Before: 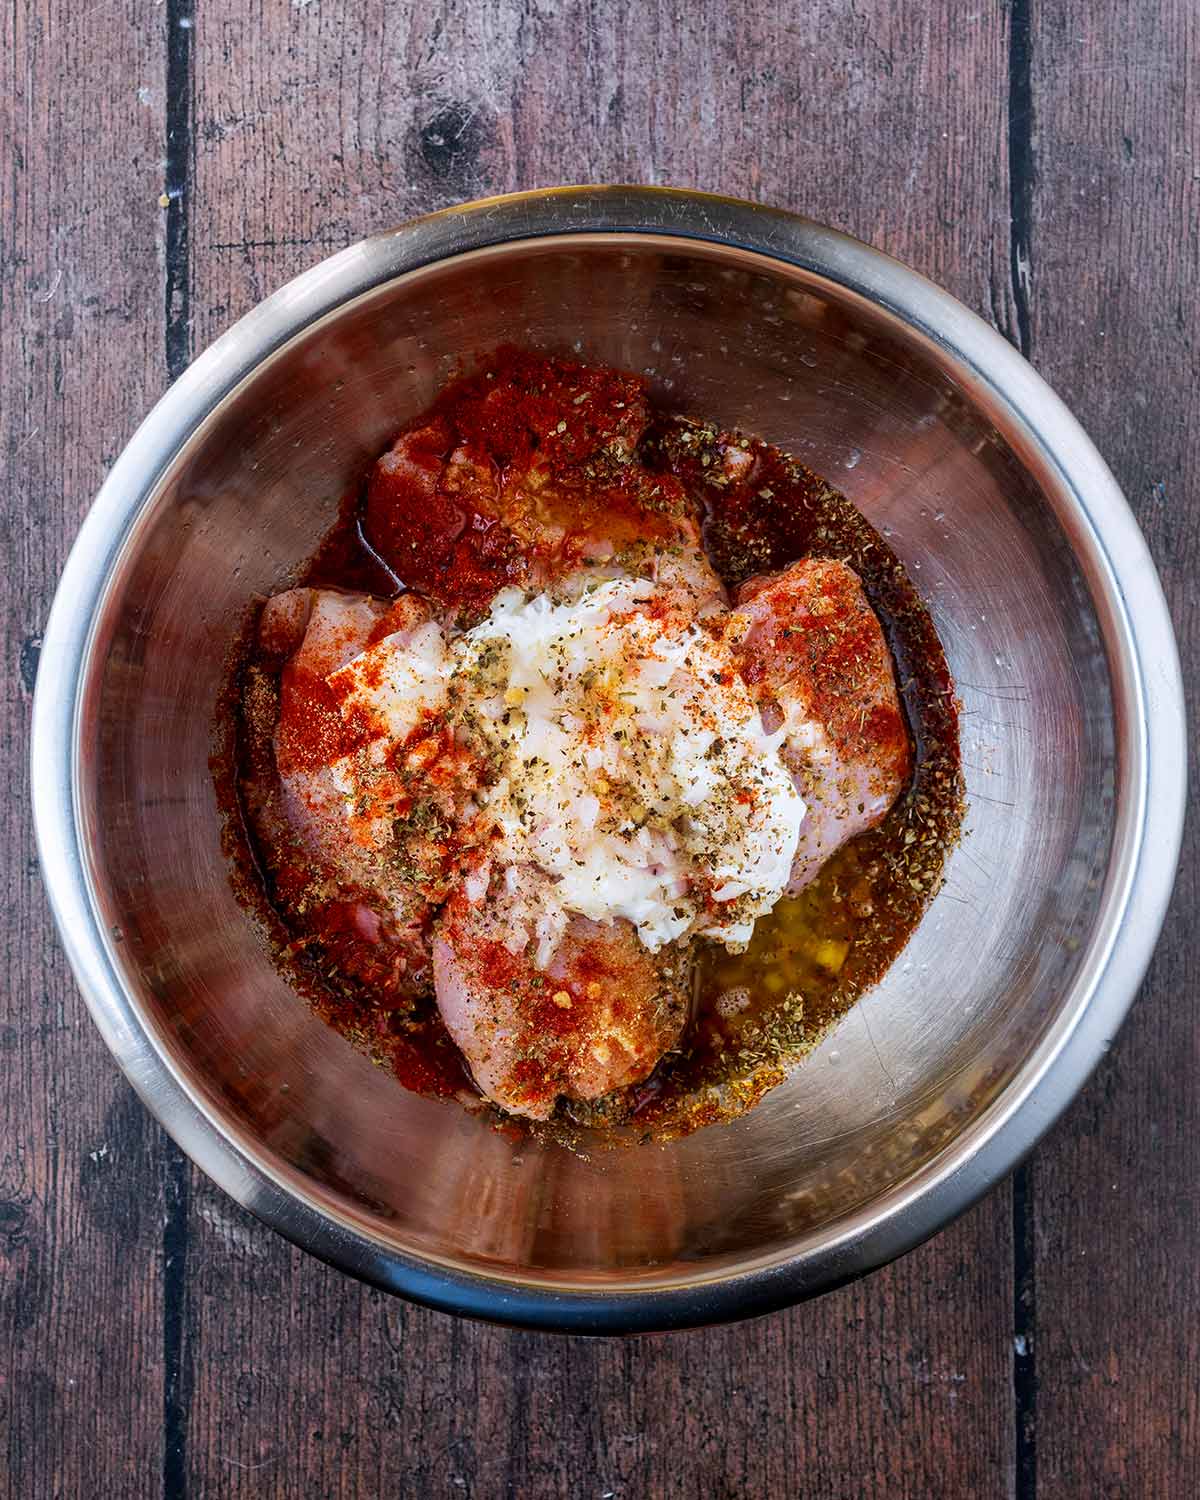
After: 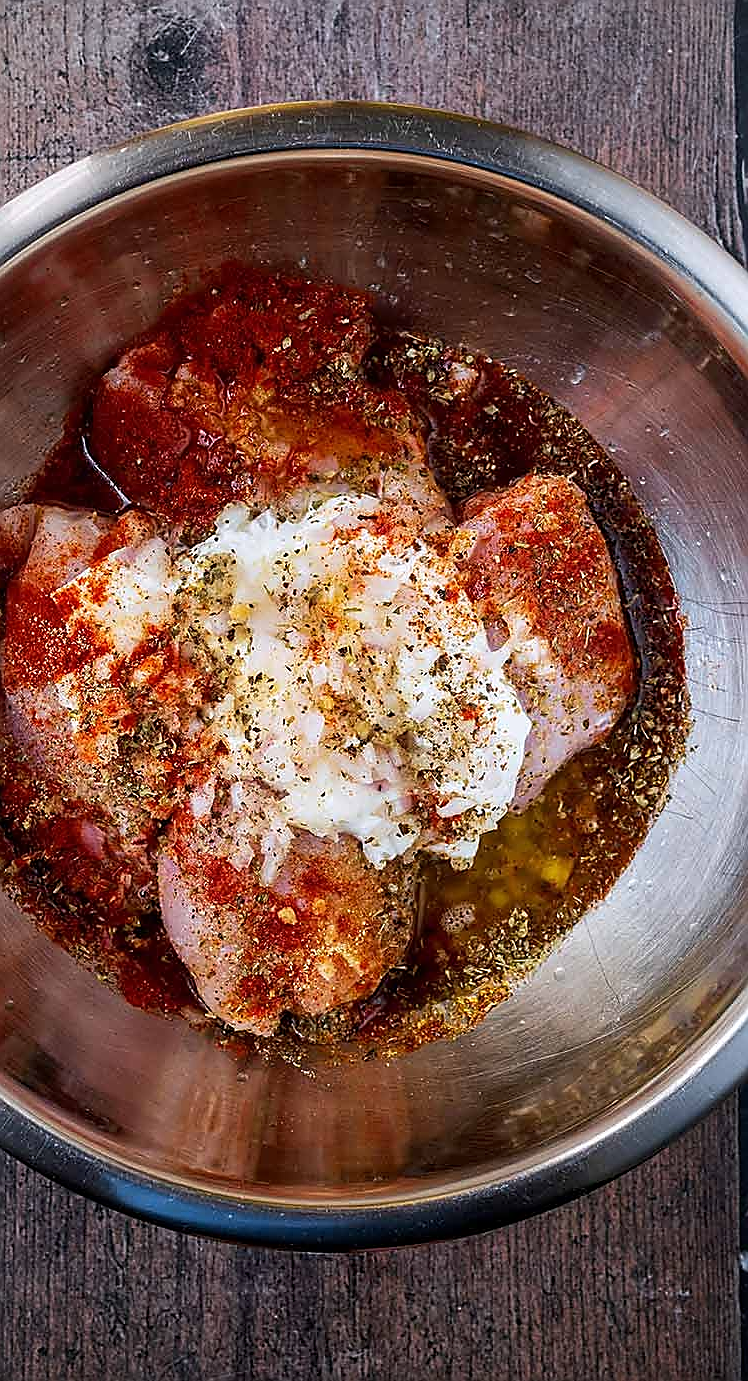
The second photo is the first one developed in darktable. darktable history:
crop and rotate: left 22.918%, top 5.629%, right 14.711%, bottom 2.247%
rotate and perspective: automatic cropping original format, crop left 0, crop top 0
vignetting: on, module defaults
sharpen: radius 1.4, amount 1.25, threshold 0.7
